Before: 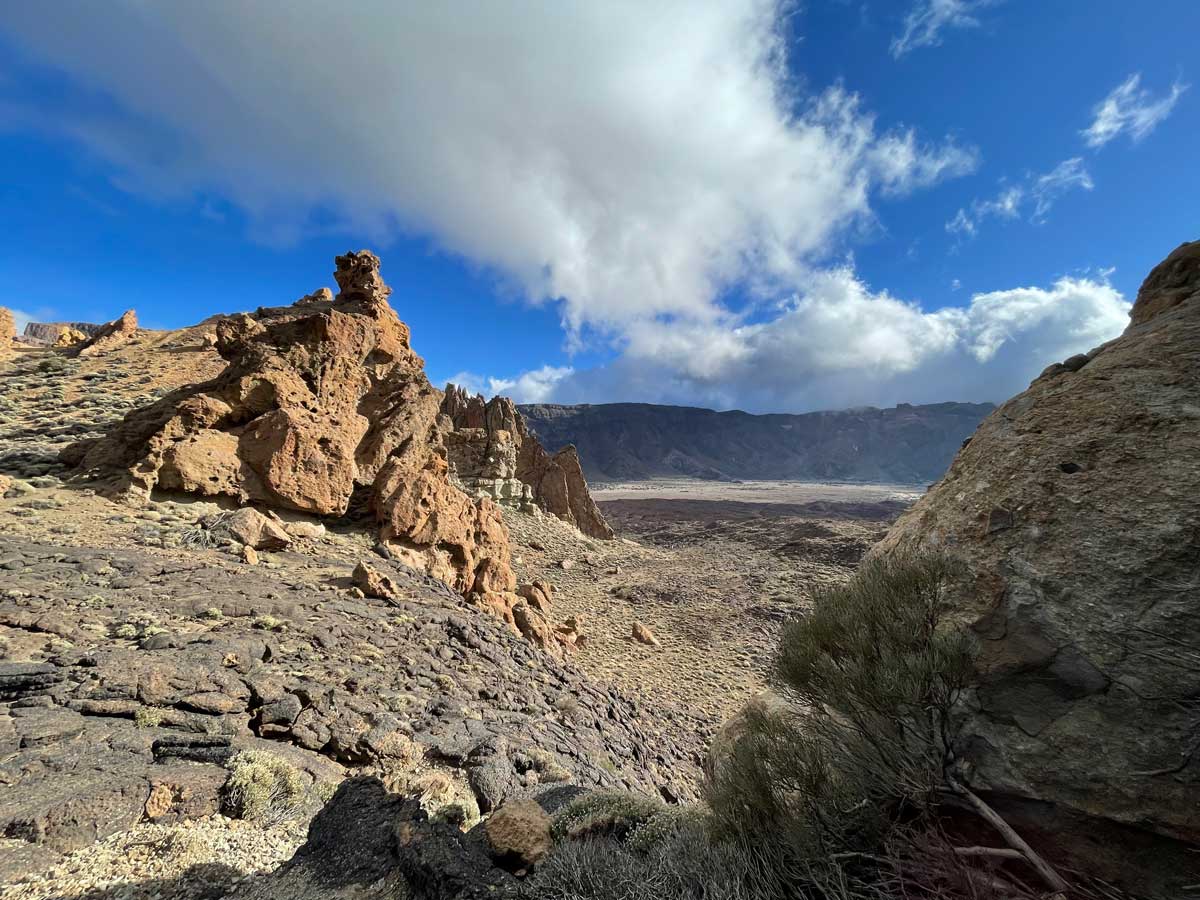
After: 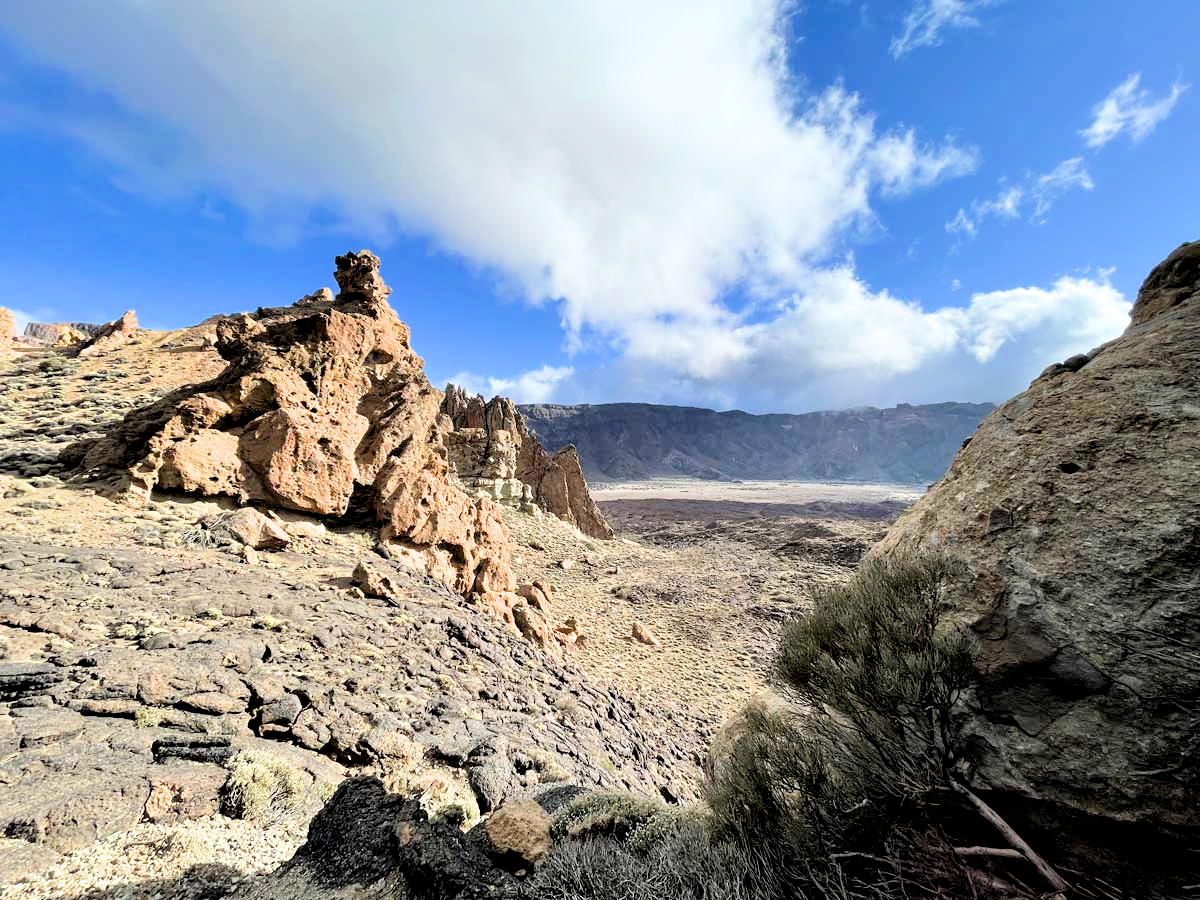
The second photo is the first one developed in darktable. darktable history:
exposure: black level correction 0.001, exposure 1.132 EV, compensate exposure bias true, compensate highlight preservation false
filmic rgb: black relative exposure -3.84 EV, white relative exposure 3.49 EV, threshold 3.05 EV, hardness 2.61, contrast 1.102, enable highlight reconstruction true
